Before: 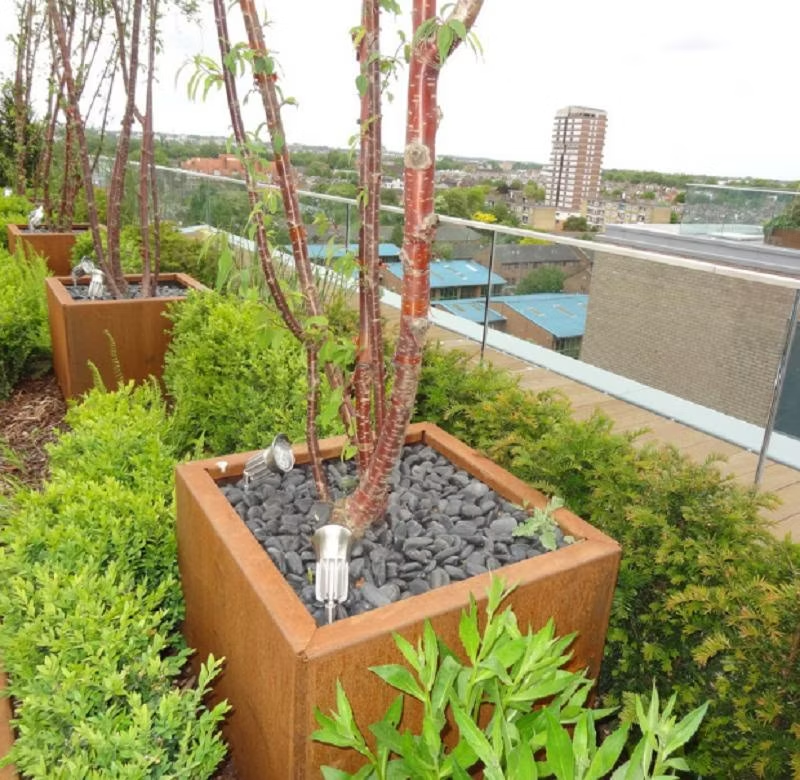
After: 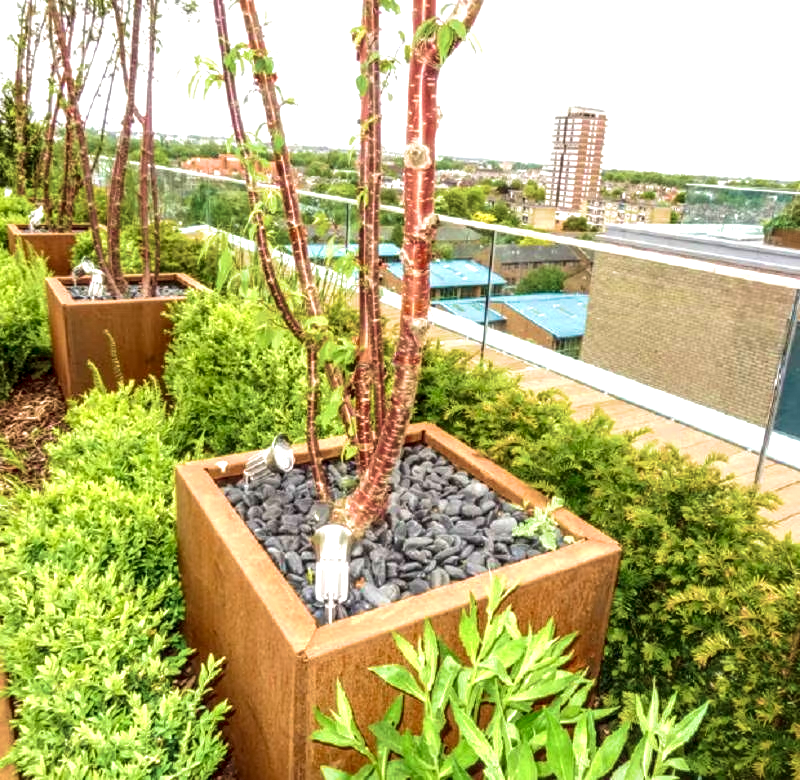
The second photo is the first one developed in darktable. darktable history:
tone equalizer: on, module defaults
velvia: strength 75%
exposure: black level correction 0, exposure 0.5 EV, compensate highlight preservation false
local contrast: highlights 0%, shadows 0%, detail 182%
